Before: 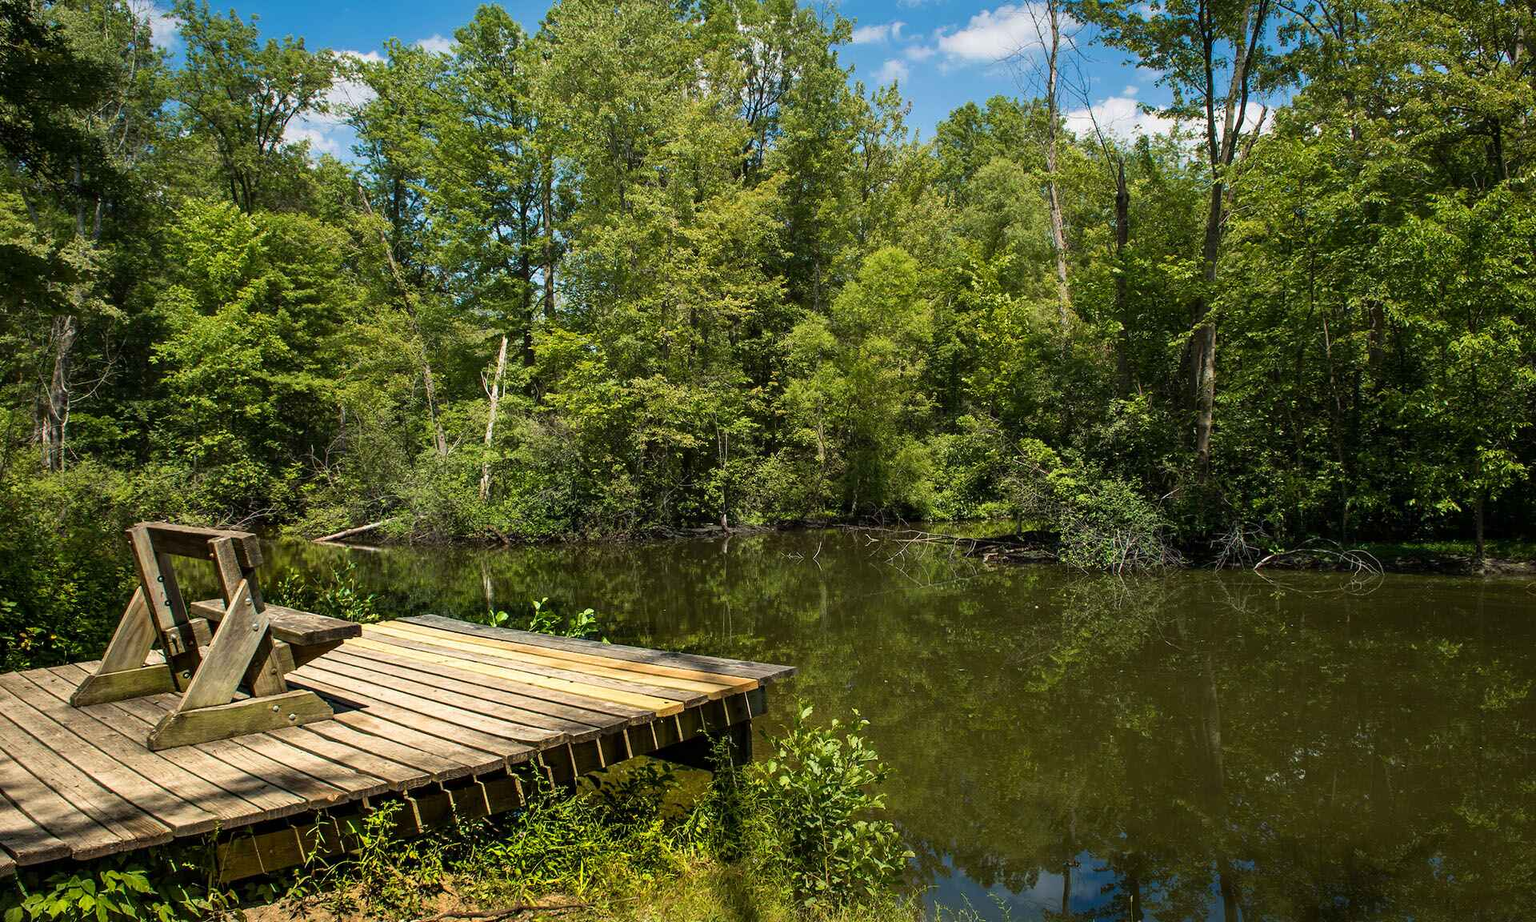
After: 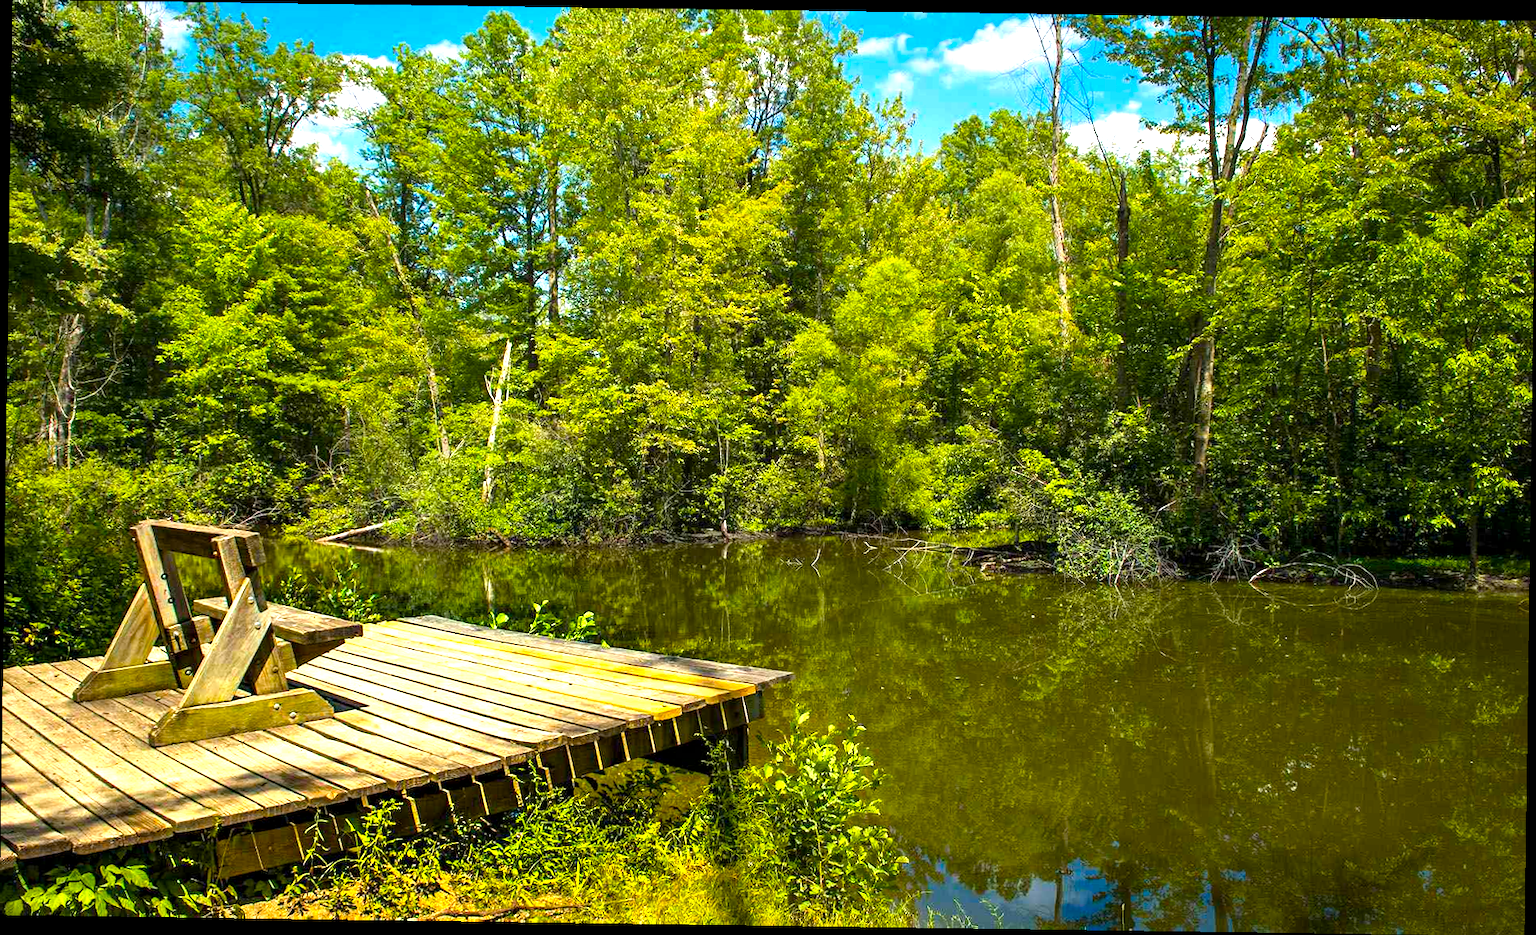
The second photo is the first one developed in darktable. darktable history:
exposure: black level correction 0.001, exposure 1.05 EV, compensate exposure bias true, compensate highlight preservation false
color balance rgb: linear chroma grading › global chroma 15%, perceptual saturation grading › global saturation 30%
rotate and perspective: rotation 0.8°, automatic cropping off
